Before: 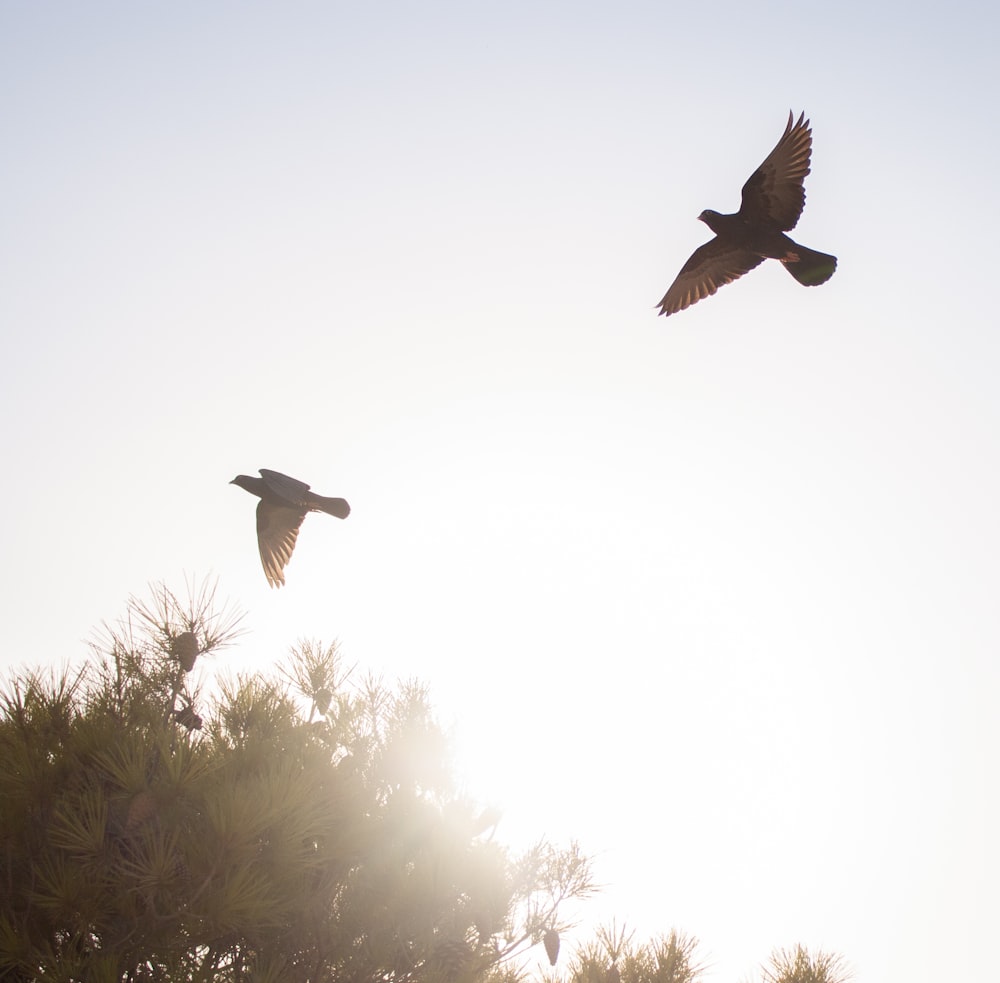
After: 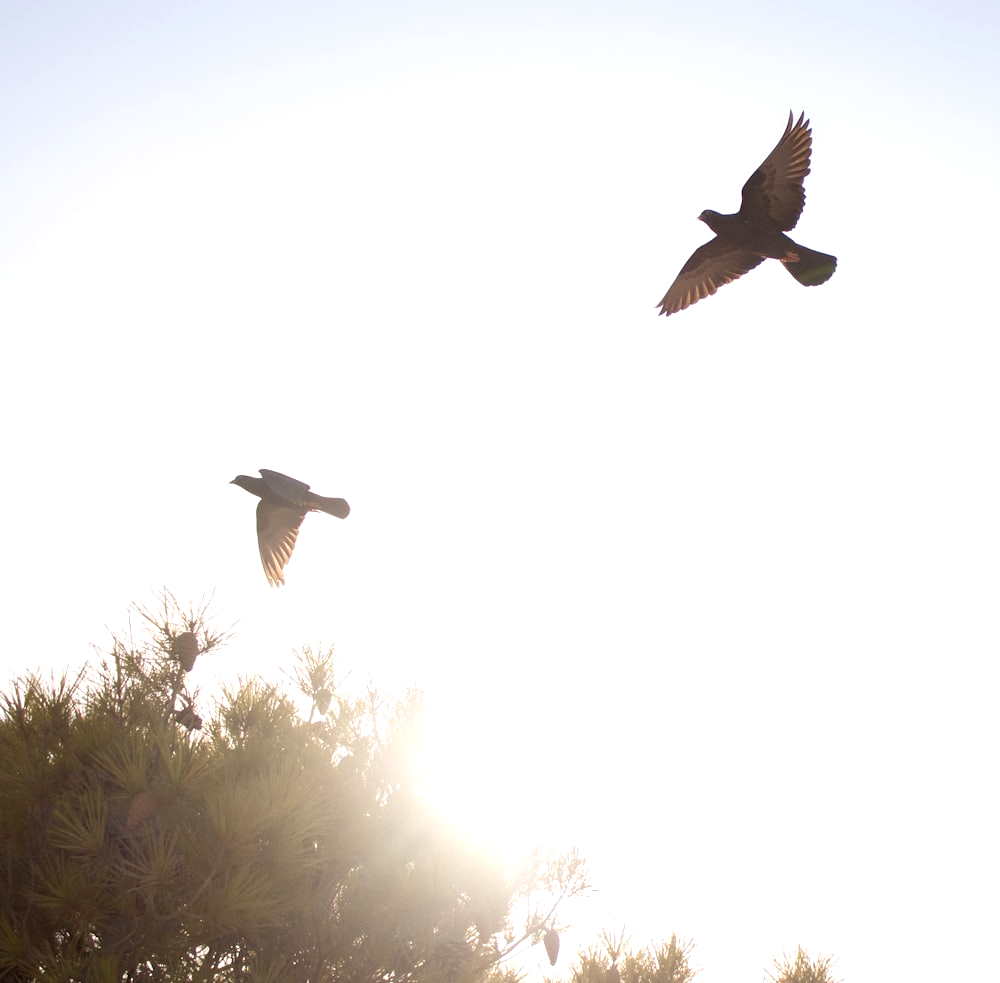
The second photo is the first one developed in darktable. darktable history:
exposure: black level correction 0.003, exposure 0.388 EV, compensate highlight preservation false
